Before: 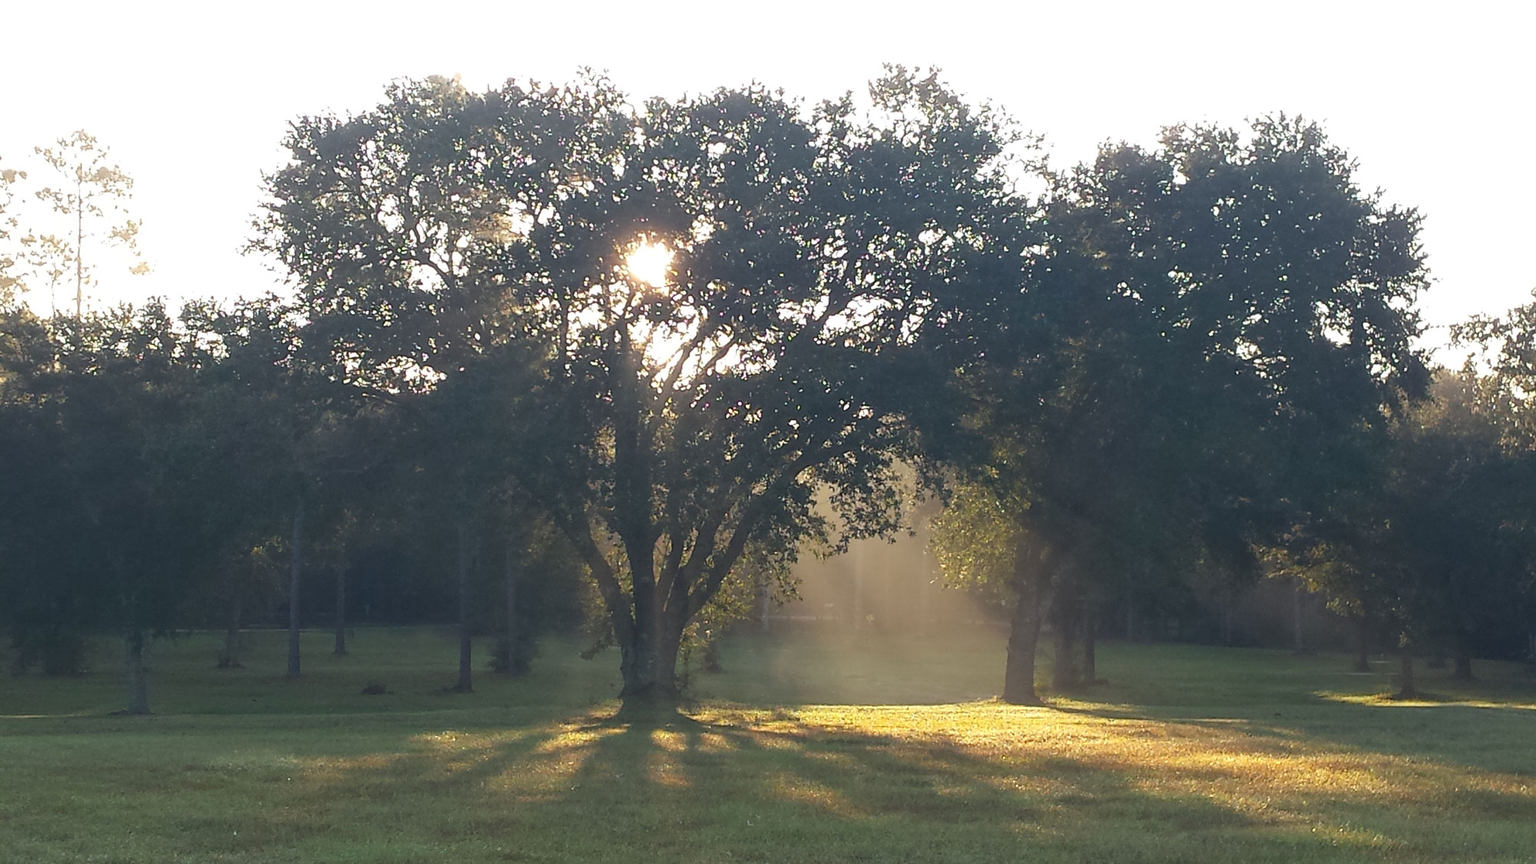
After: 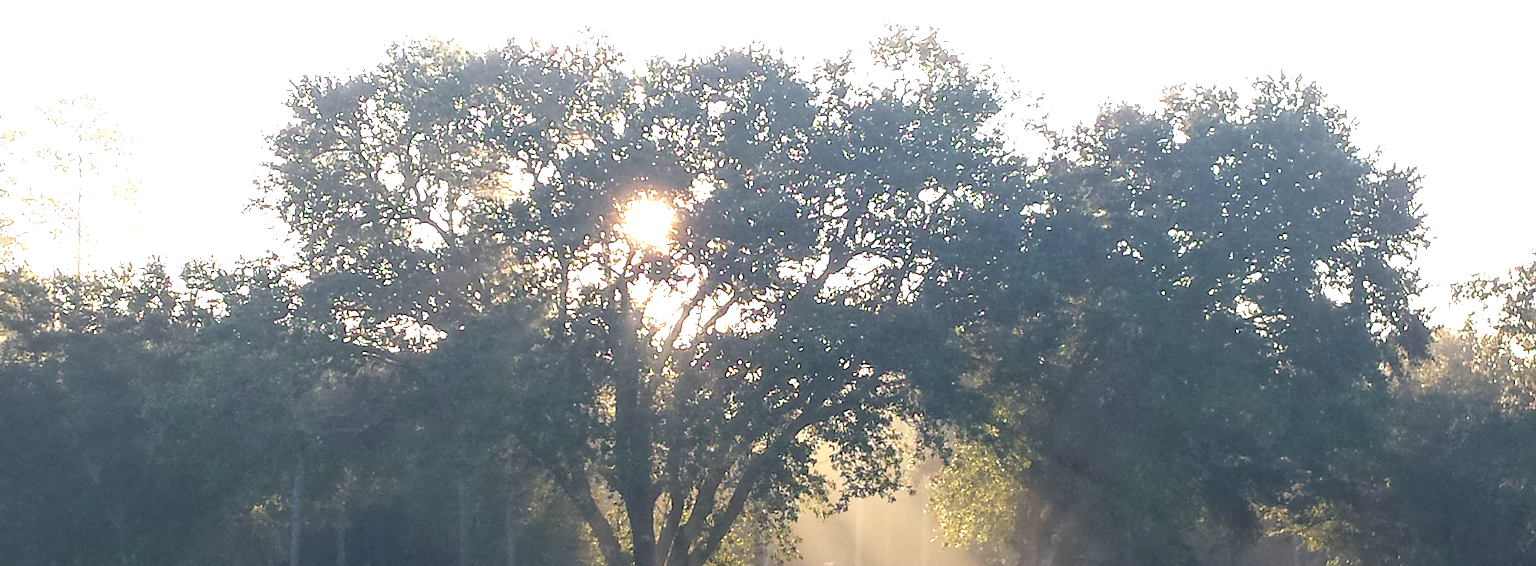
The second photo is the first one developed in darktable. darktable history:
exposure: black level correction 0, exposure 1 EV, compensate highlight preservation false
local contrast: on, module defaults
crop and rotate: top 4.848%, bottom 29.503%
